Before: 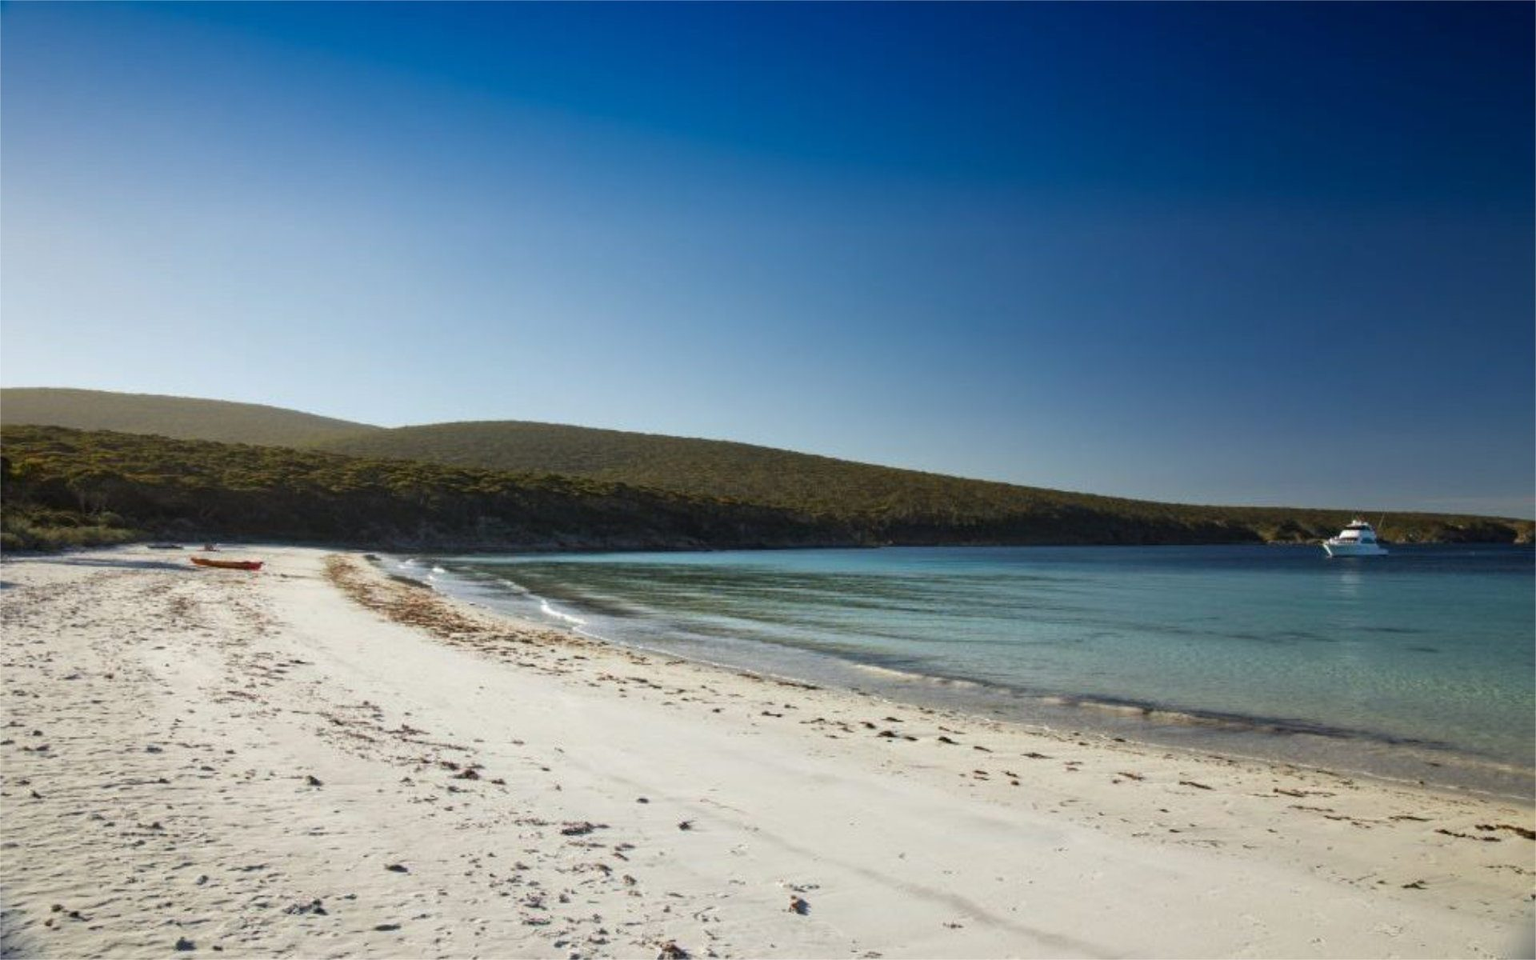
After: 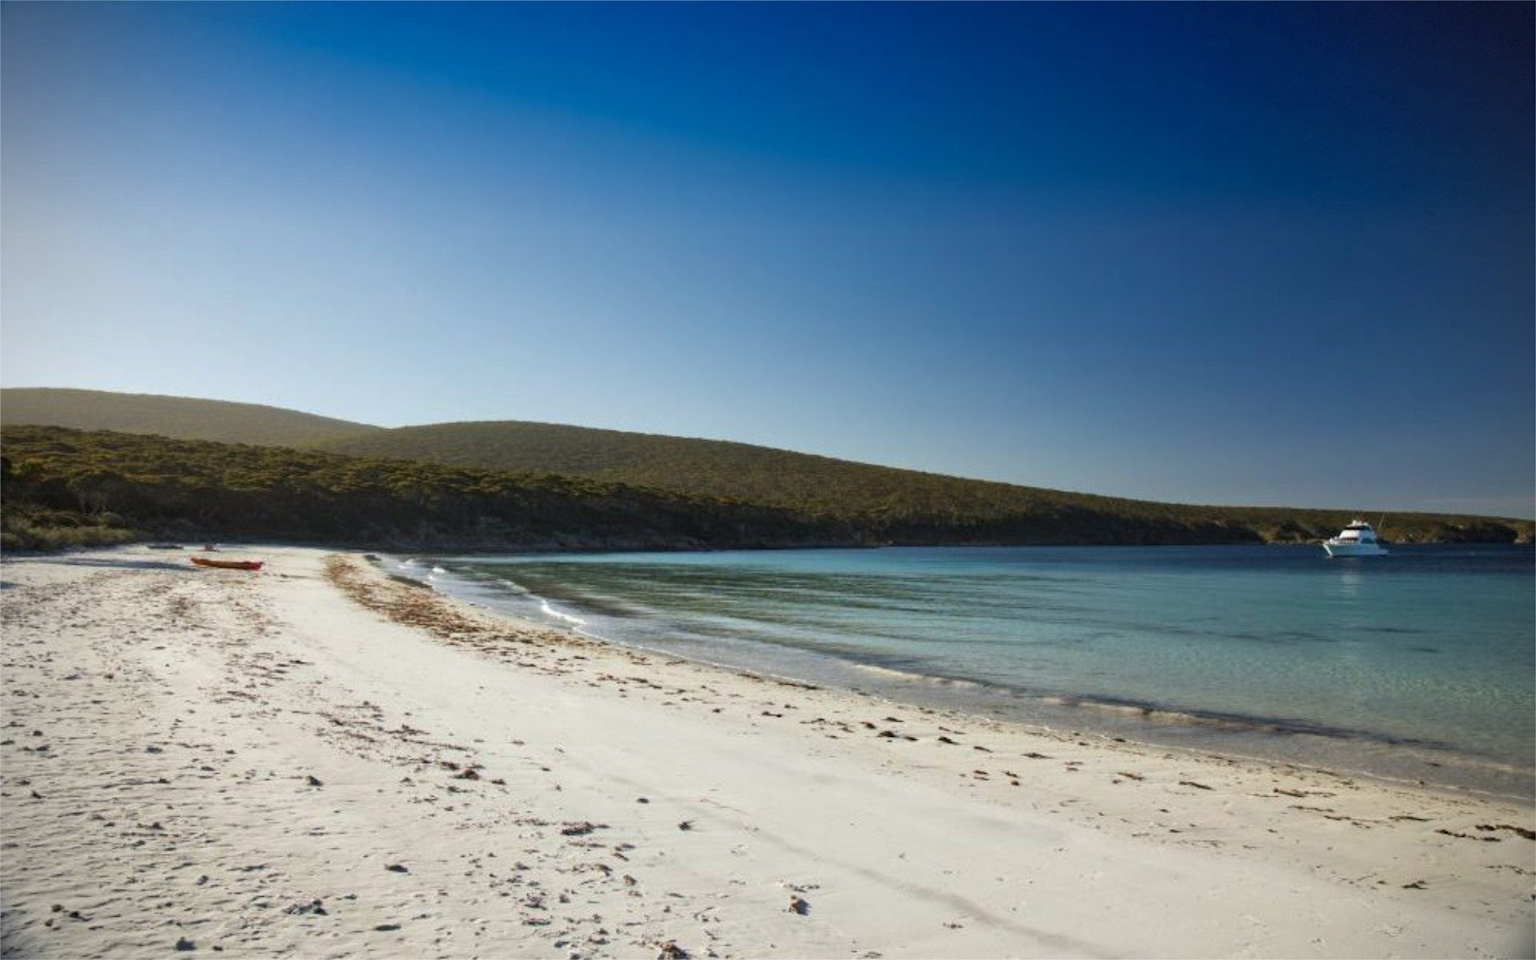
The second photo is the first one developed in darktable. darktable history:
vignetting: fall-off radius 61%, dithering 8-bit output
